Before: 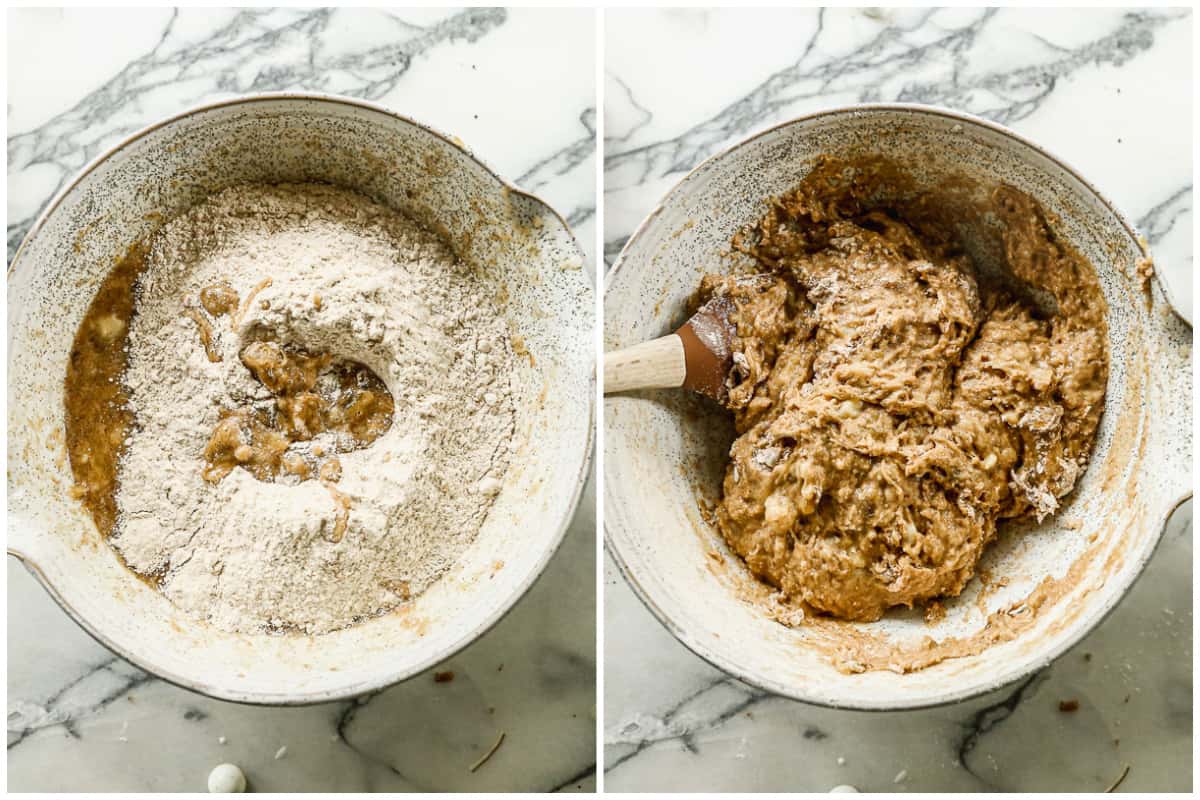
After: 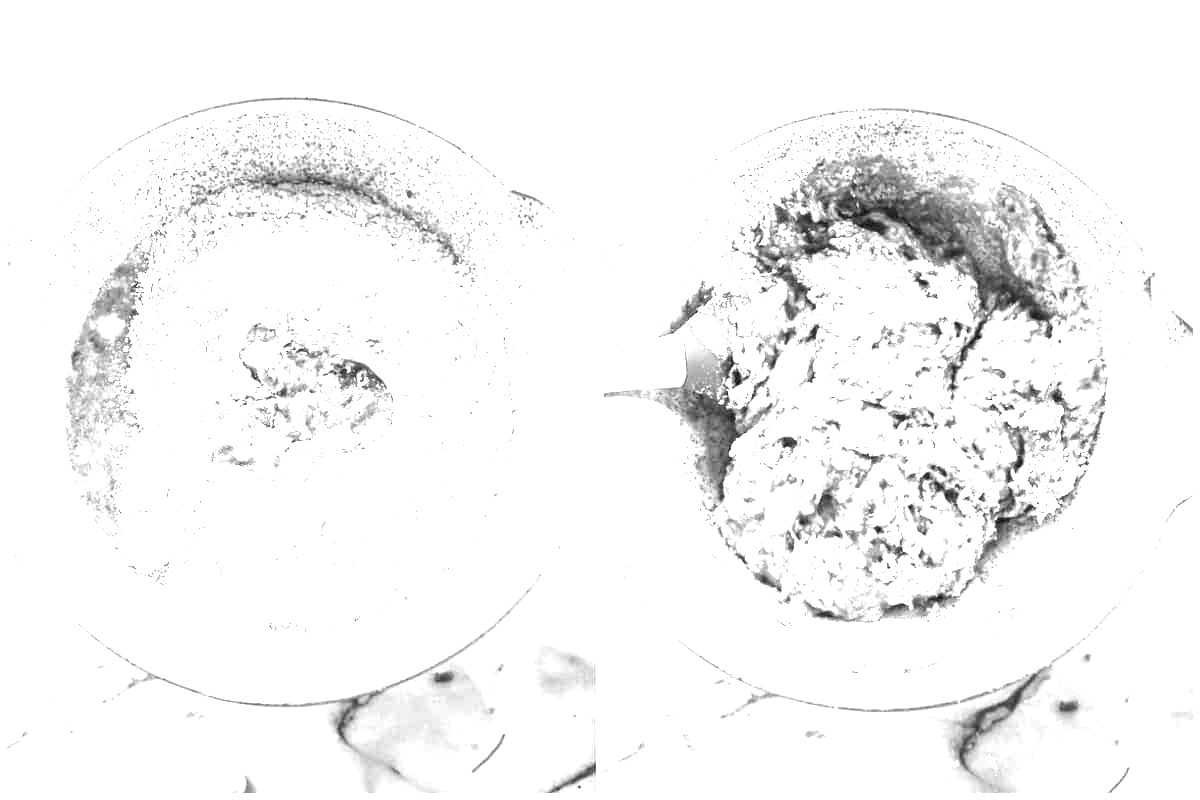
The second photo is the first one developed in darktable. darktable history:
monochrome: a 26.22, b 42.67, size 0.8
exposure: exposure 3 EV, compensate highlight preservation false
tone equalizer: on, module defaults
base curve: exposure shift 0, preserve colors none
